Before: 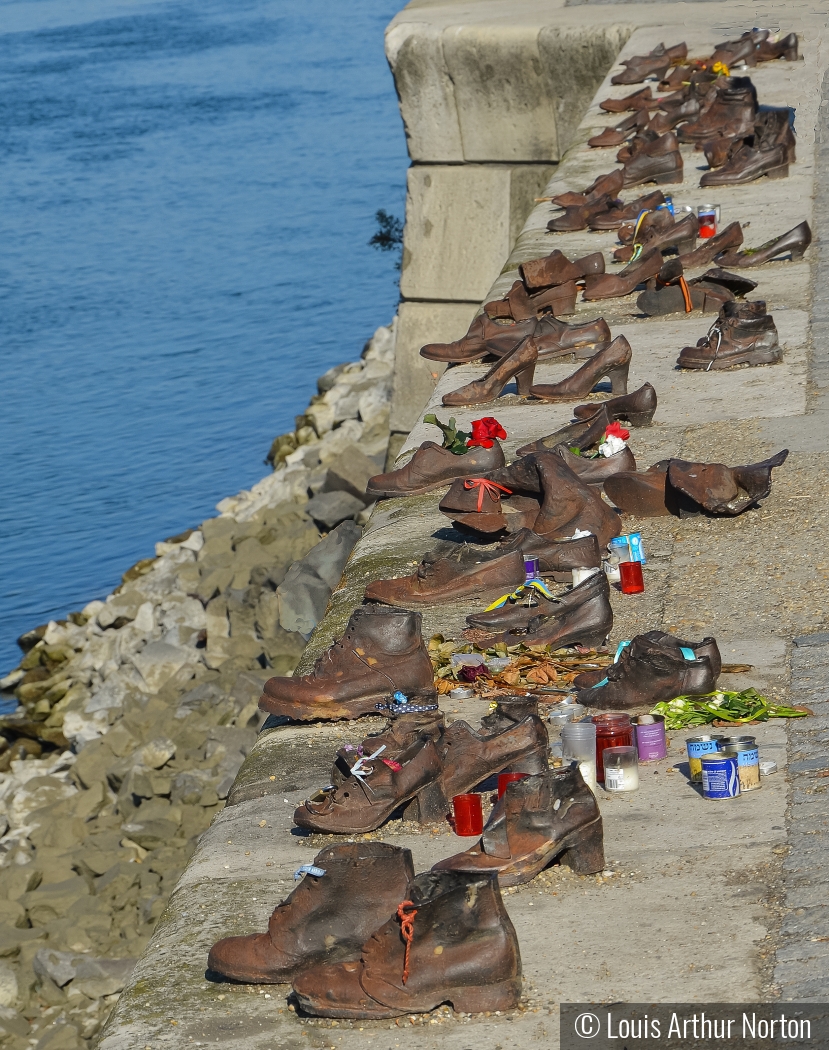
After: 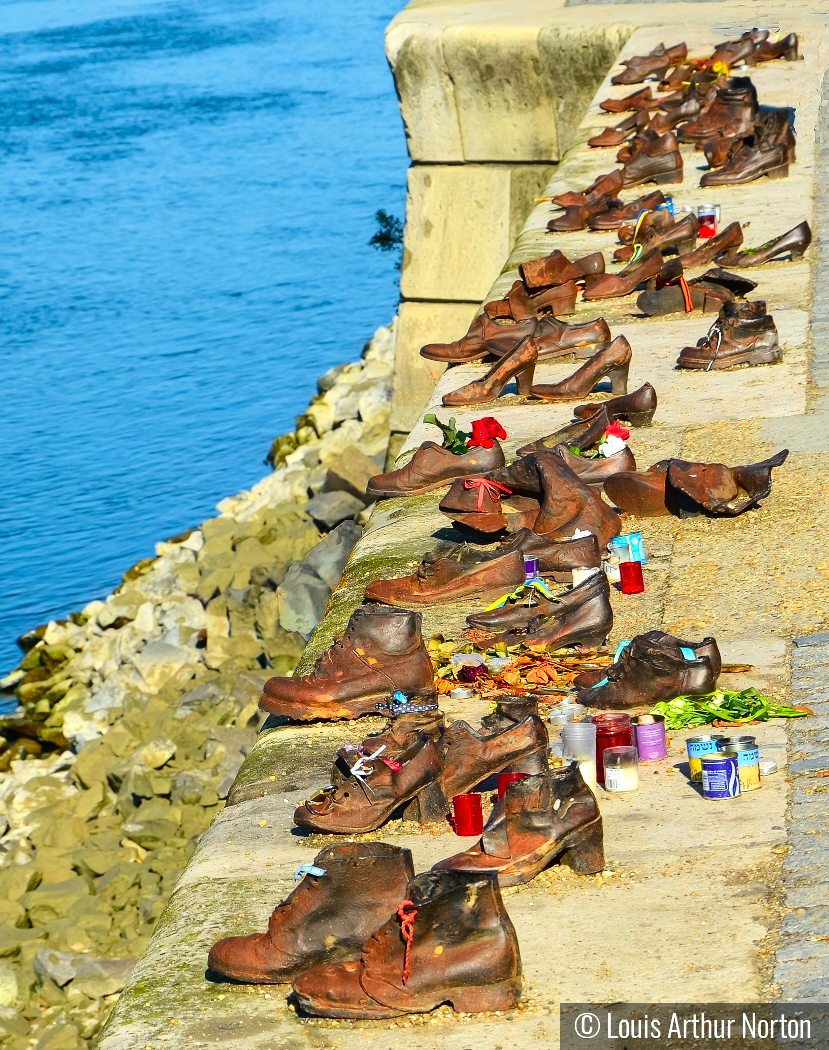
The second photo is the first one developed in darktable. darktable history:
shadows and highlights: radius 44.83, white point adjustment 6.64, compress 79.66%, soften with gaussian
tone curve: curves: ch0 [(0, 0.003) (0.044, 0.025) (0.12, 0.089) (0.197, 0.168) (0.281, 0.273) (0.468, 0.548) (0.583, 0.691) (0.701, 0.815) (0.86, 0.922) (1, 0.982)]; ch1 [(0, 0) (0.232, 0.214) (0.404, 0.376) (0.461, 0.425) (0.493, 0.481) (0.501, 0.5) (0.517, 0.524) (0.55, 0.585) (0.598, 0.651) (0.671, 0.735) (0.796, 0.85) (1, 1)]; ch2 [(0, 0) (0.249, 0.216) (0.357, 0.317) (0.448, 0.432) (0.478, 0.492) (0.498, 0.499) (0.517, 0.527) (0.537, 0.564) (0.569, 0.617) (0.61, 0.659) (0.706, 0.75) (0.808, 0.809) (0.991, 0.968)], color space Lab, independent channels, preserve colors none
color zones: curves: ch0 [(0.224, 0.526) (0.75, 0.5)]; ch1 [(0.055, 0.526) (0.224, 0.761) (0.377, 0.526) (0.75, 0.5)]
